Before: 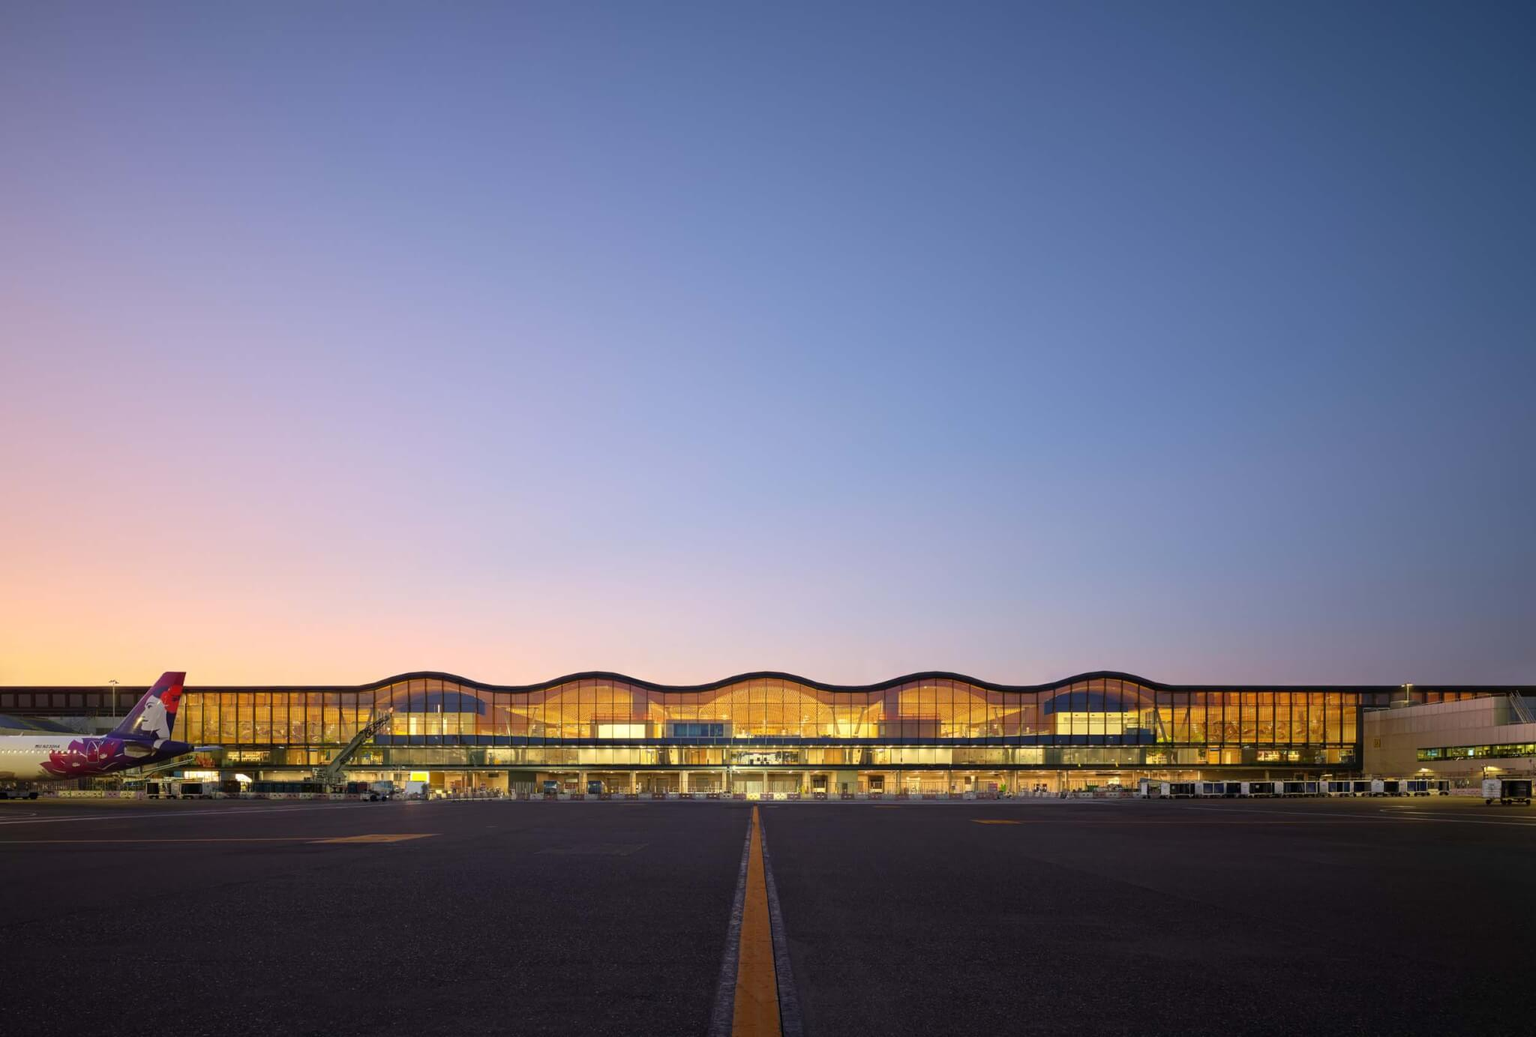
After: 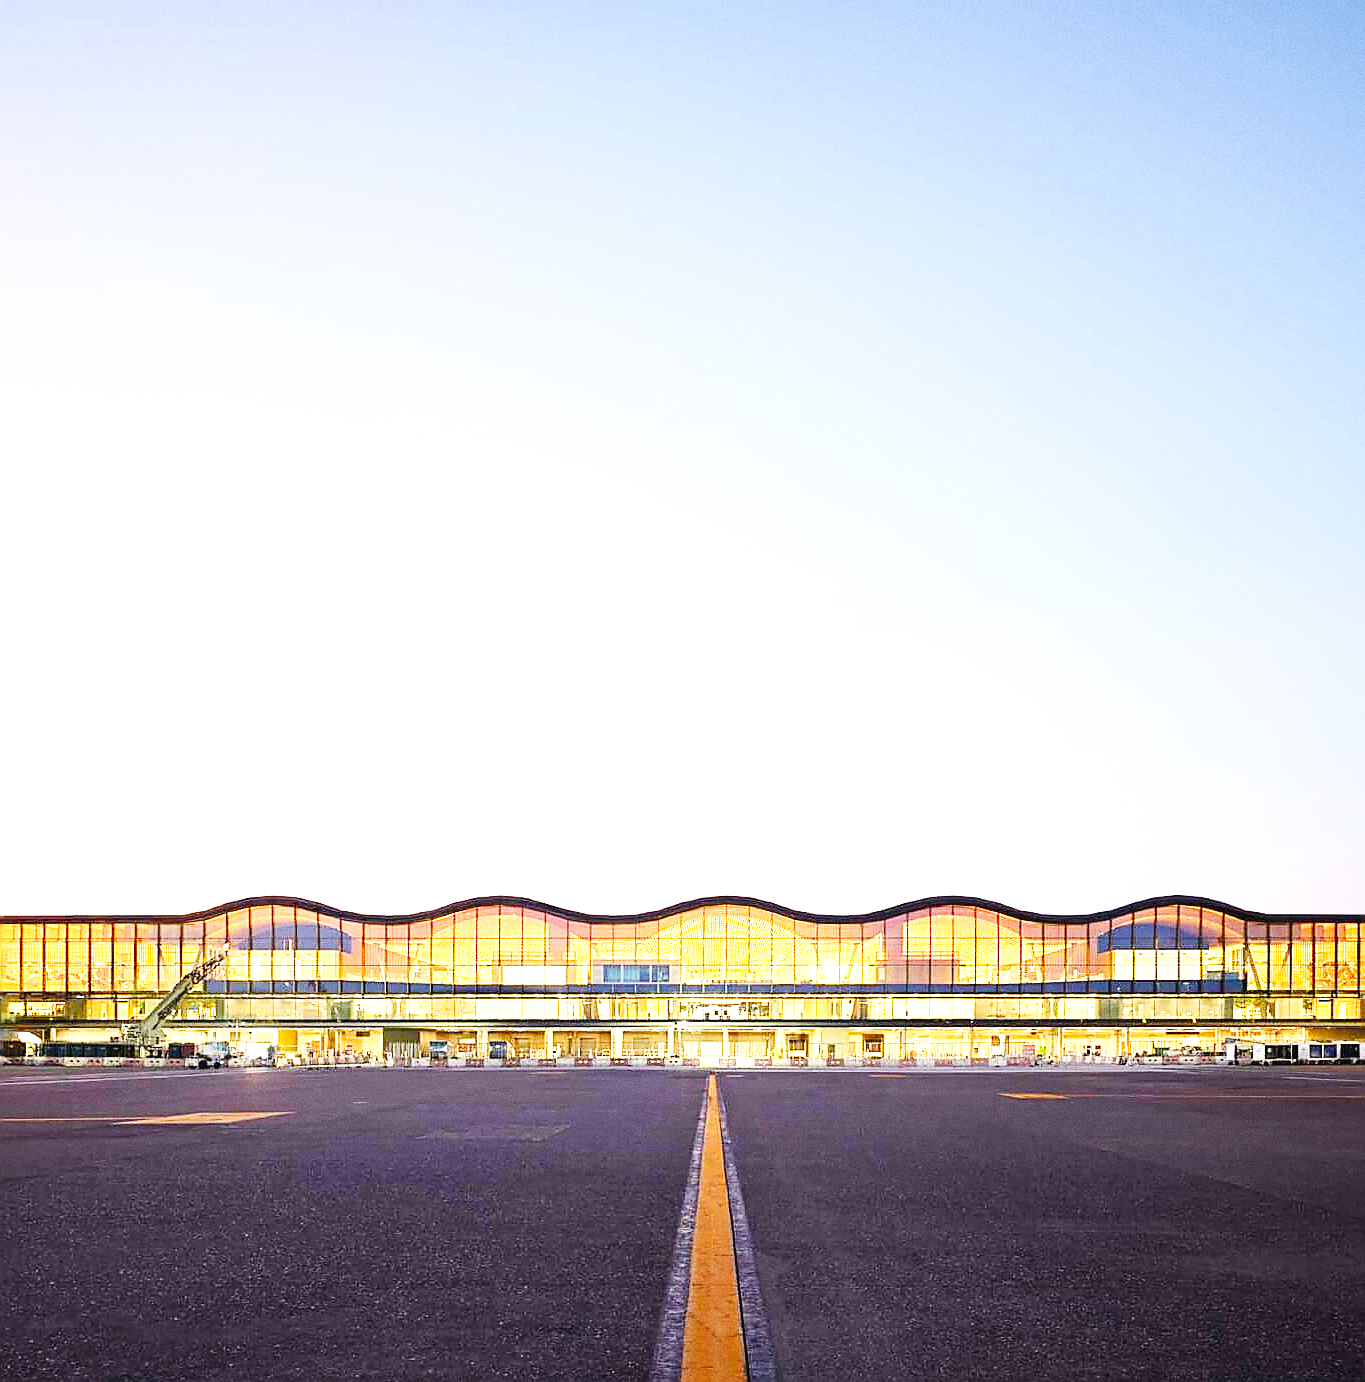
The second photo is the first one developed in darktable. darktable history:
base curve: curves: ch0 [(0, 0.003) (0.001, 0.002) (0.006, 0.004) (0.02, 0.022) (0.048, 0.086) (0.094, 0.234) (0.162, 0.431) (0.258, 0.629) (0.385, 0.8) (0.548, 0.918) (0.751, 0.988) (1, 1)], preserve colors none
grain: coarseness 0.09 ISO
sharpen: radius 1.4, amount 1.25, threshold 0.7
exposure: black level correction 0, exposure 1.173 EV, compensate exposure bias true, compensate highlight preservation false
crop and rotate: left 14.436%, right 18.898%
